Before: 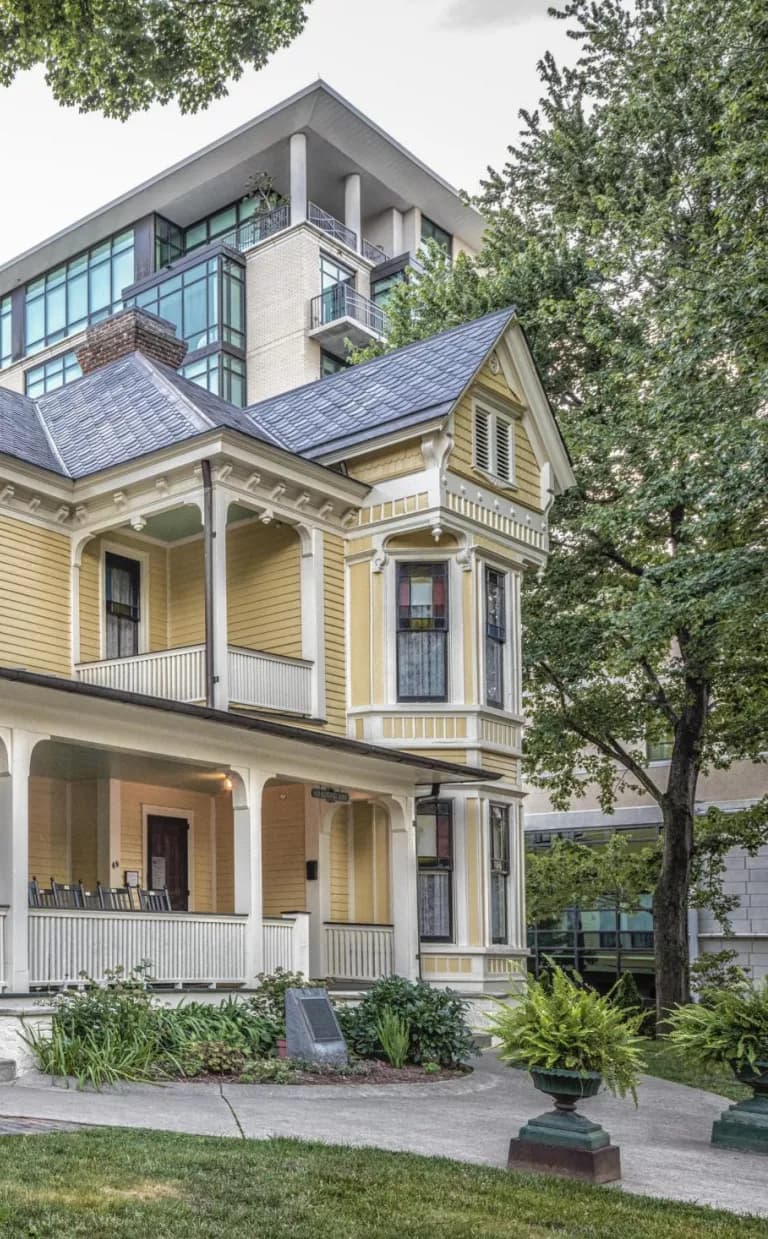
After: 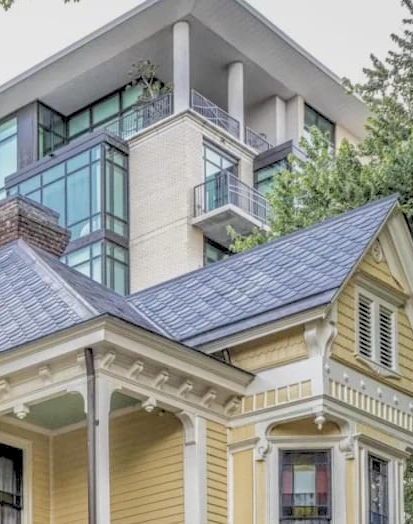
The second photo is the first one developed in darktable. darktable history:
crop: left 15.306%, top 9.065%, right 30.789%, bottom 48.638%
rgb levels: preserve colors sum RGB, levels [[0.038, 0.433, 0.934], [0, 0.5, 1], [0, 0.5, 1]]
